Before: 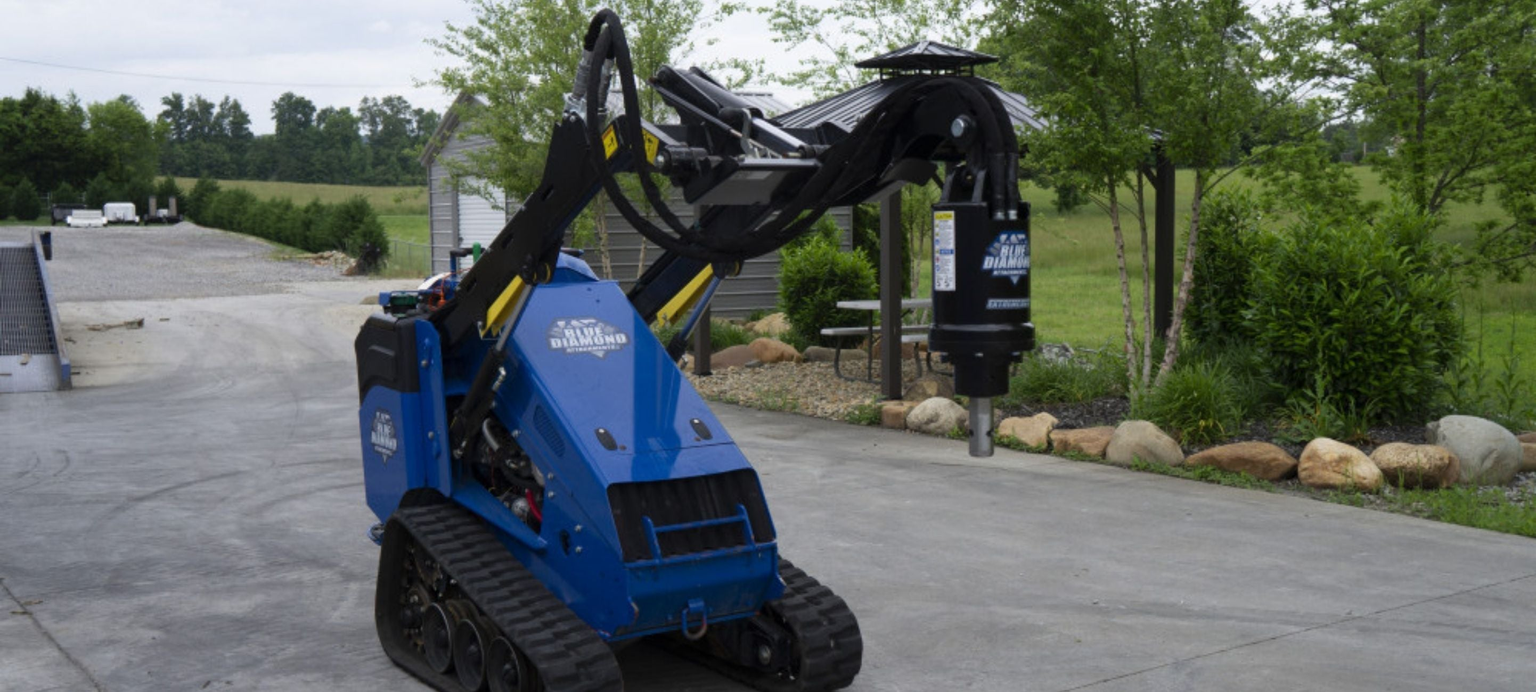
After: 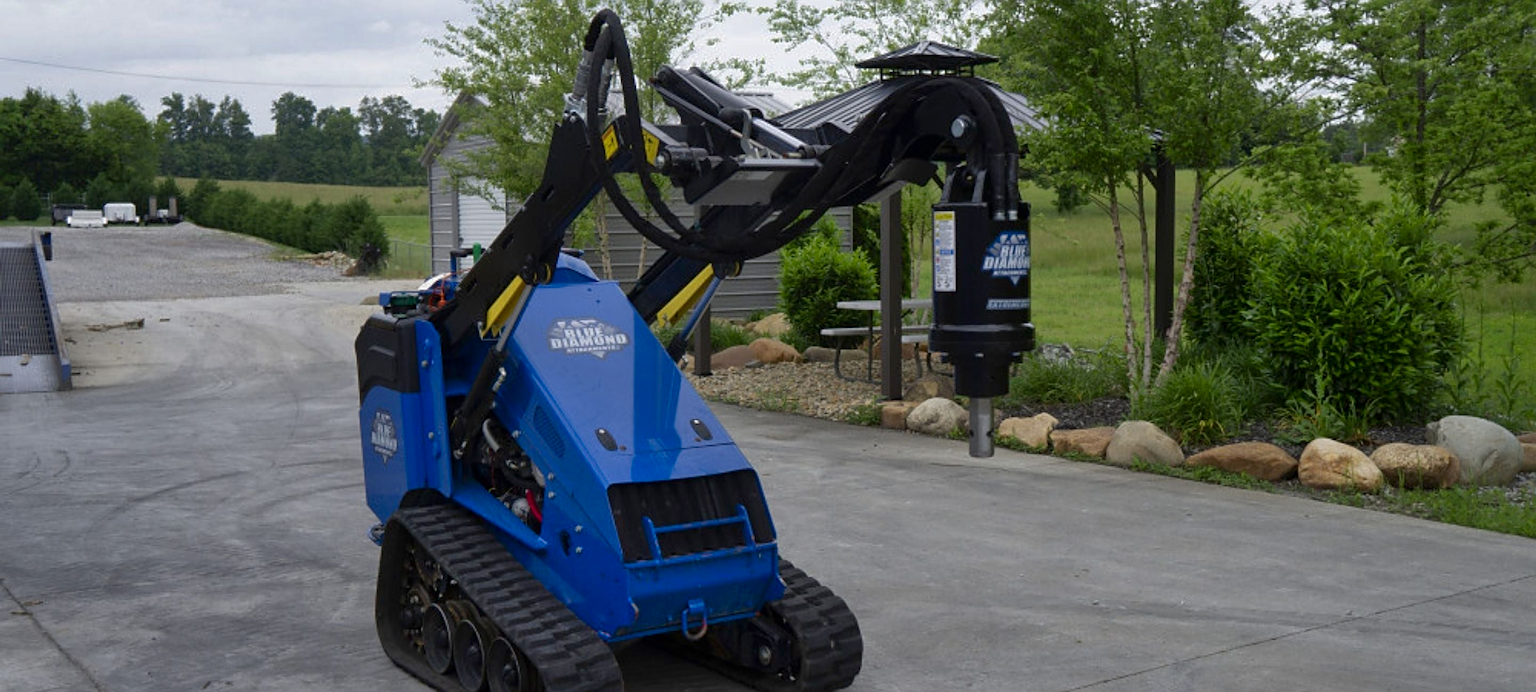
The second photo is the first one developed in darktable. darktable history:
shadows and highlights: on, module defaults
contrast brightness saturation: brightness -0.098
sharpen: radius 2.557, amount 0.635
